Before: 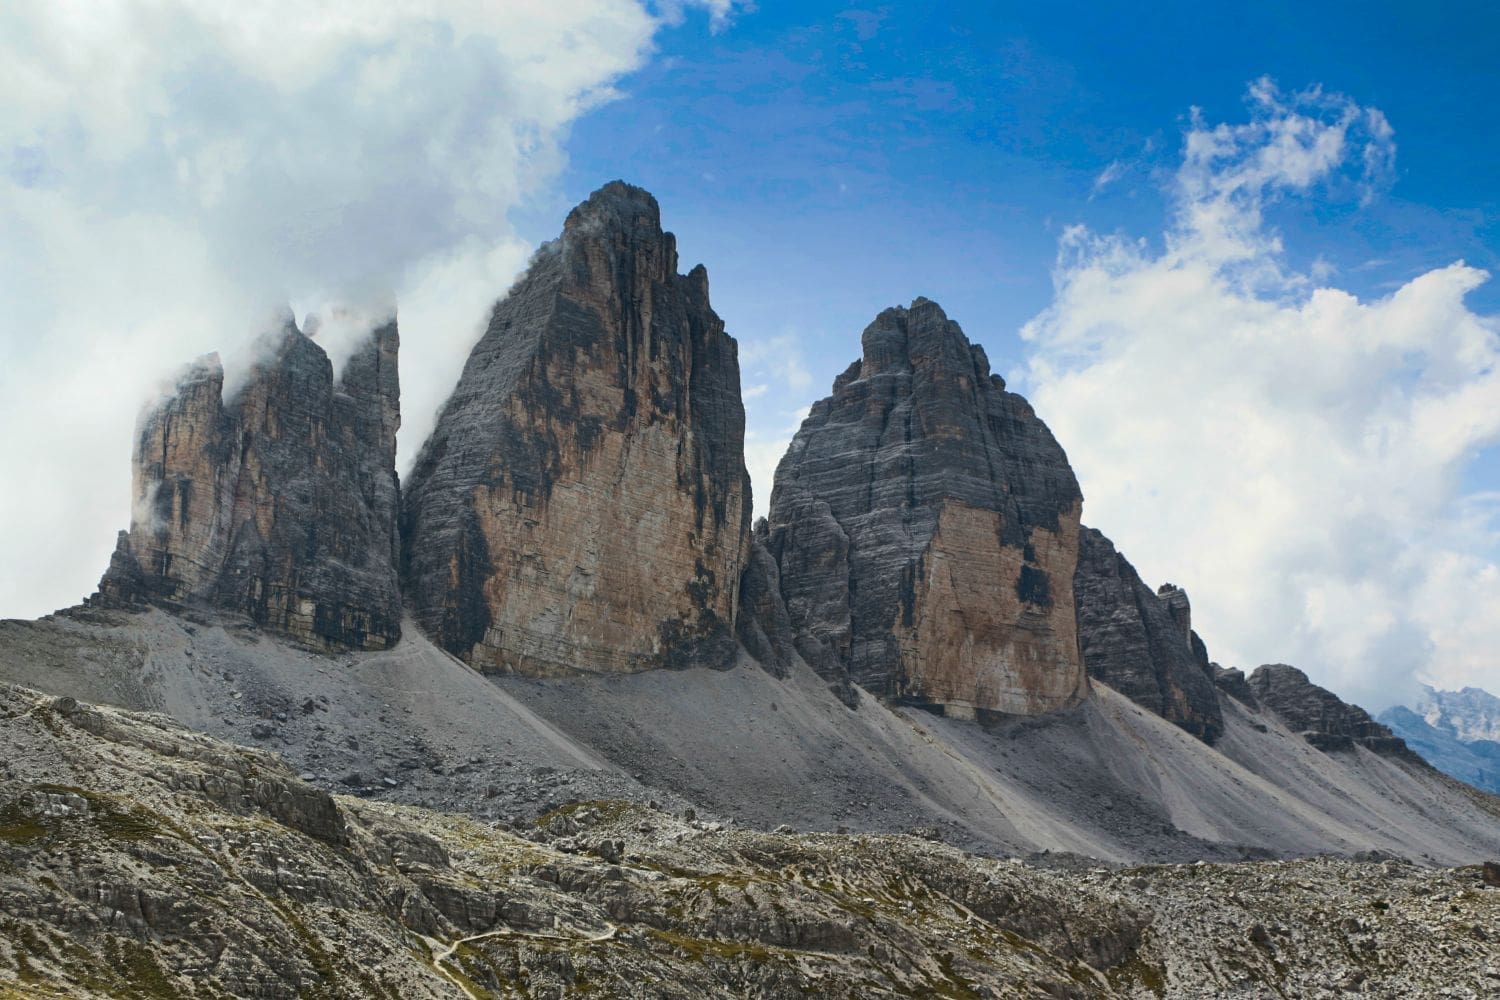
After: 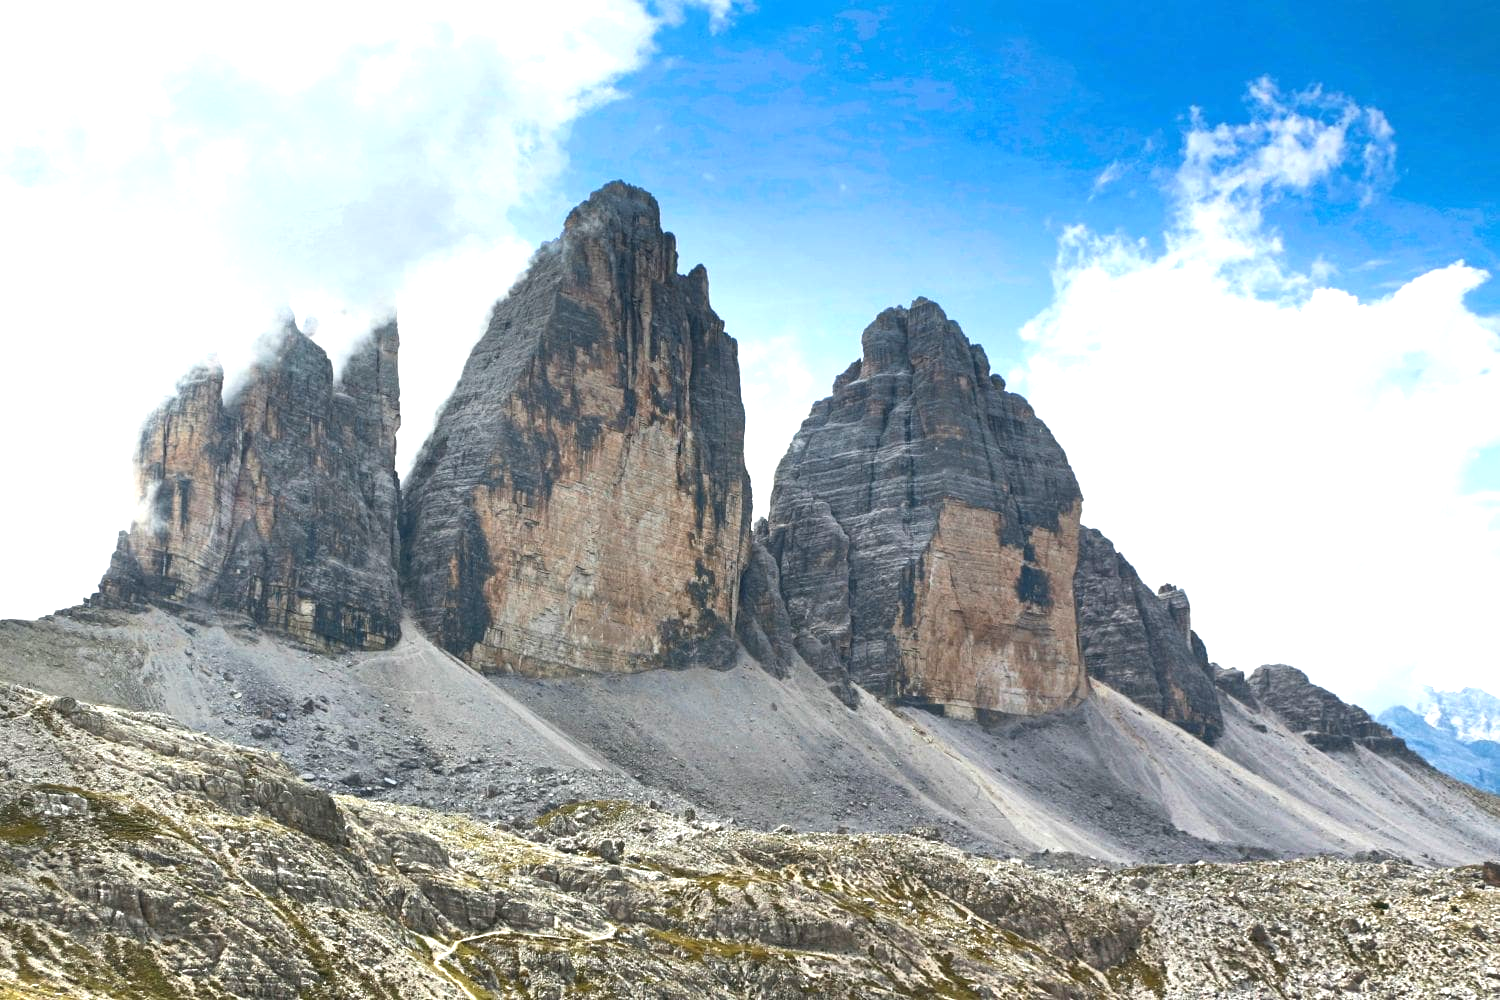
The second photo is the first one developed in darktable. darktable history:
exposure: black level correction 0, exposure 1.388 EV, compensate exposure bias true, compensate highlight preservation false
graduated density: on, module defaults
